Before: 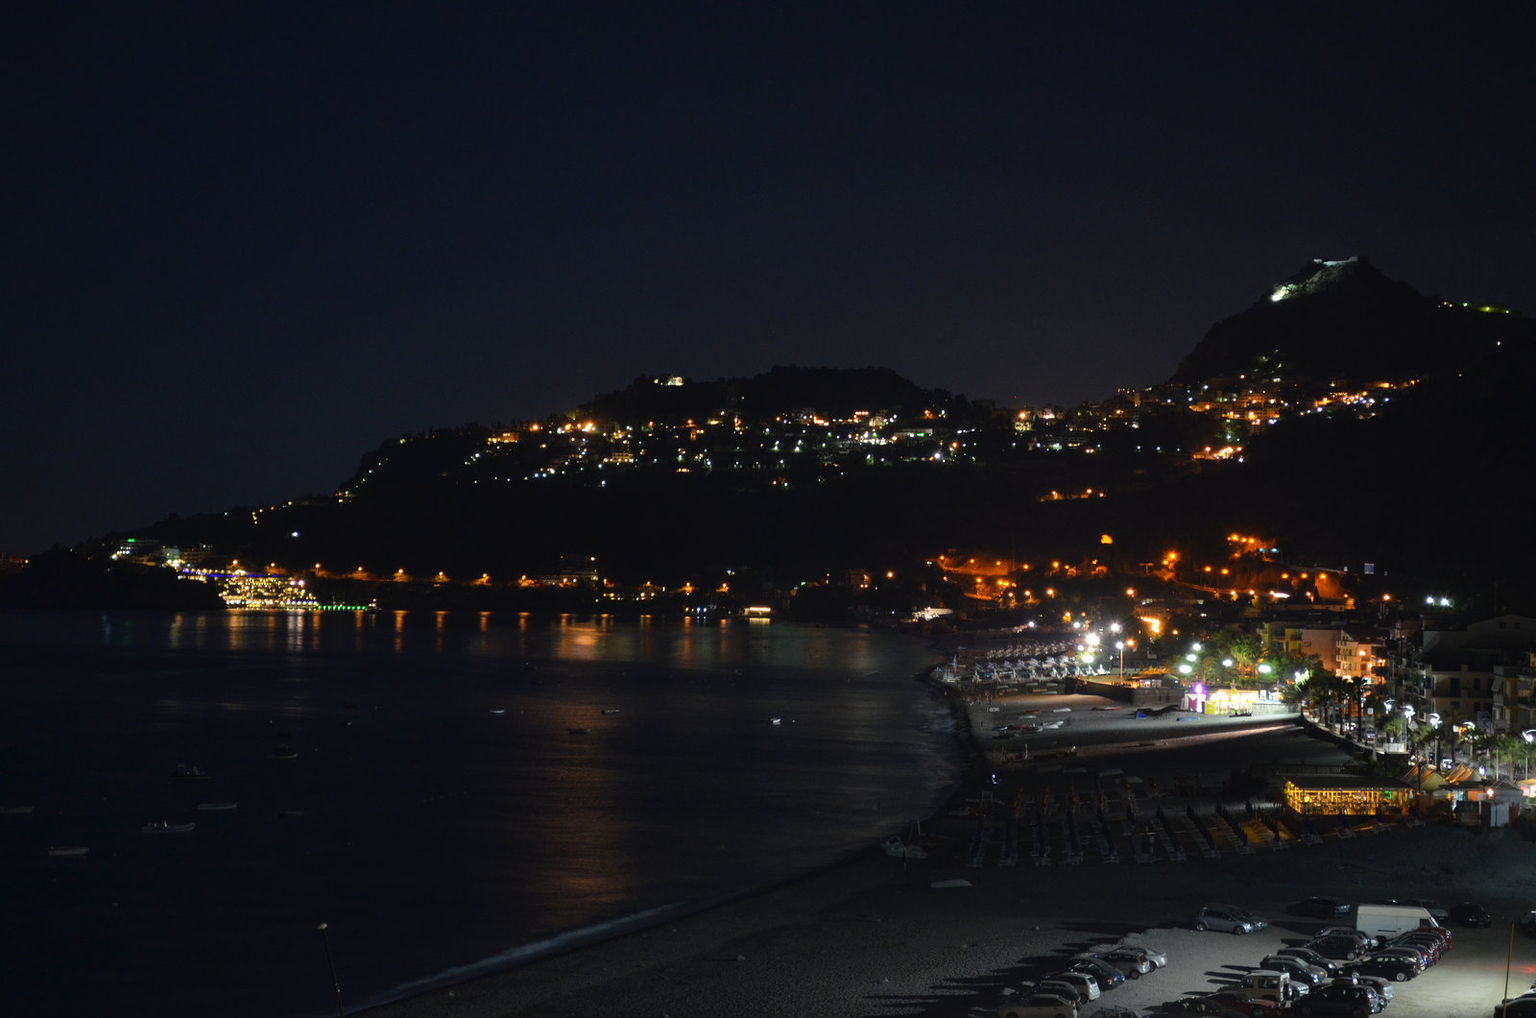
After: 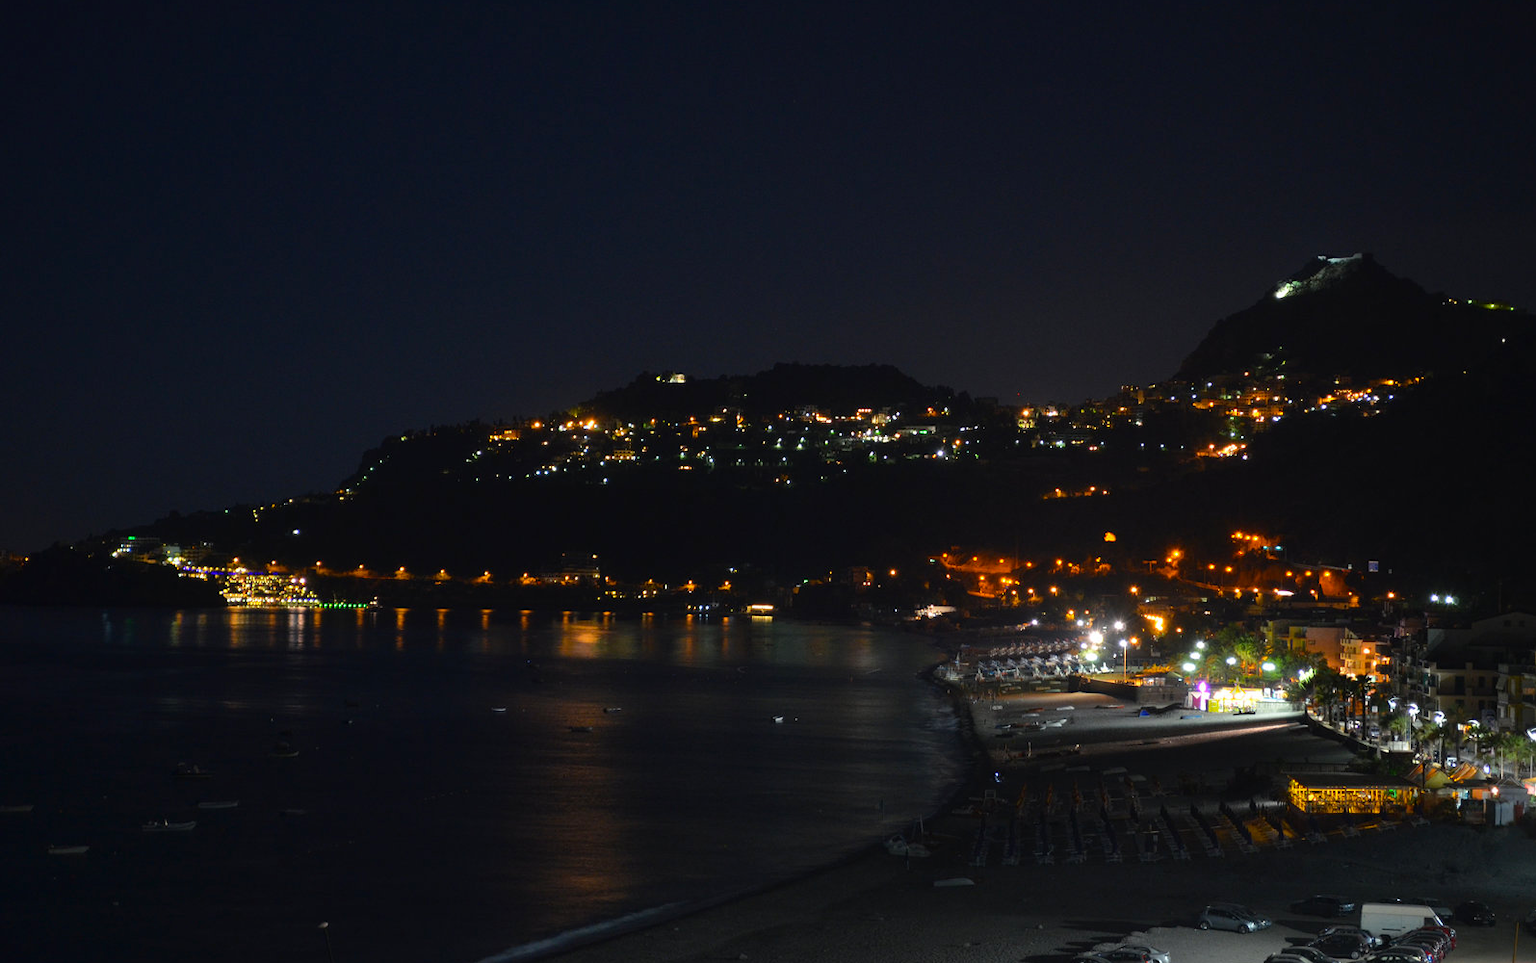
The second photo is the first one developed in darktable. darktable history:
crop: top 0.45%, right 0.255%, bottom 5.089%
color balance rgb: perceptual saturation grading › global saturation 19.393%
